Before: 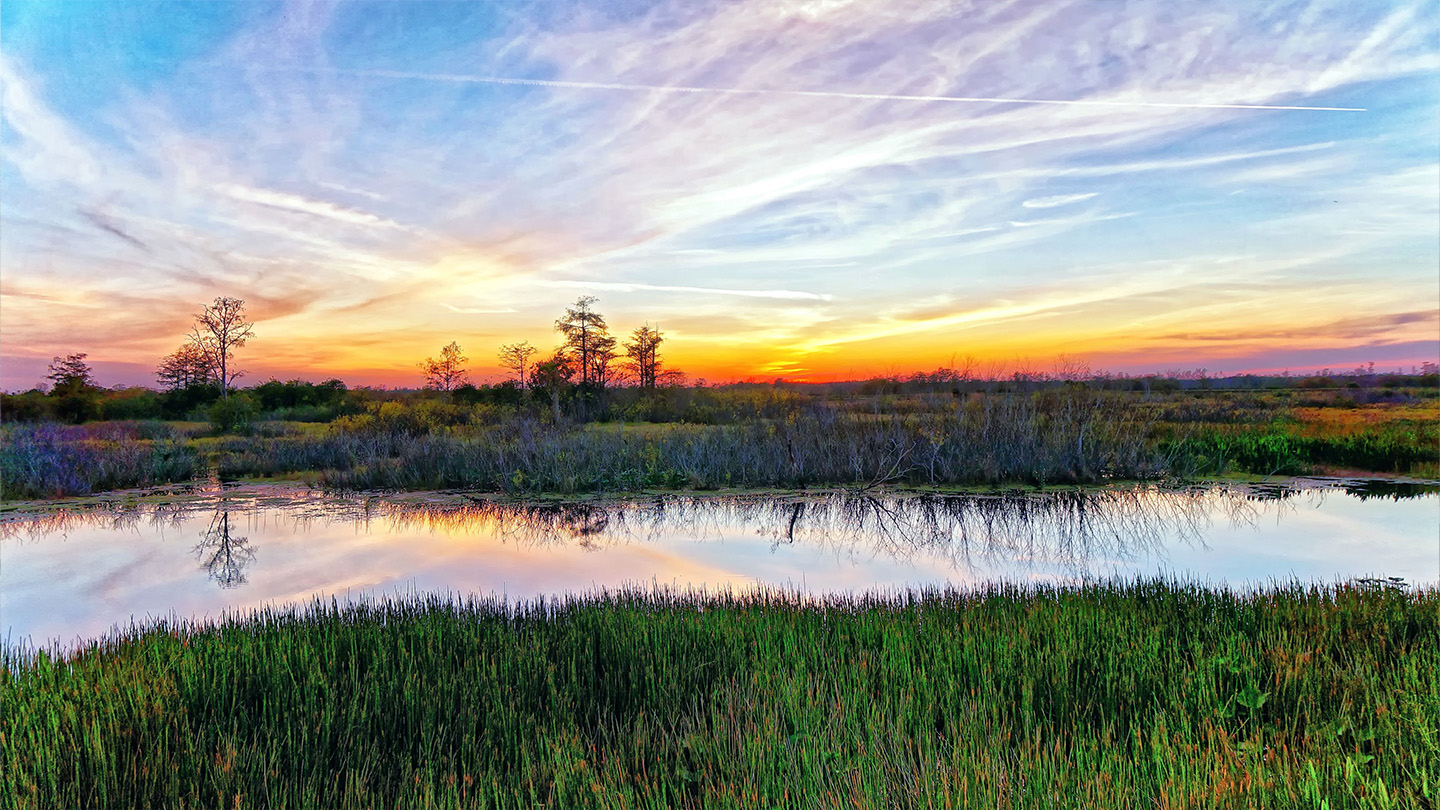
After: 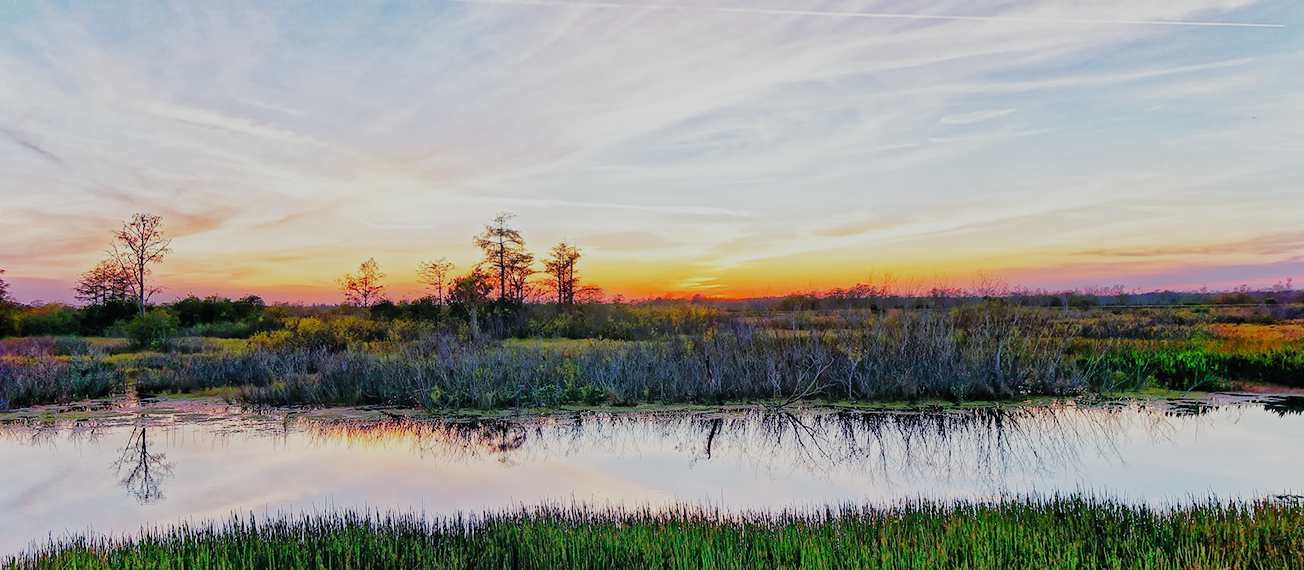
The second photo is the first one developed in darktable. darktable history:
exposure: exposure 0.401 EV, compensate exposure bias true, compensate highlight preservation false
local contrast: mode bilateral grid, contrast 100, coarseness 100, detail 90%, midtone range 0.2
filmic rgb: black relative exposure -7.37 EV, white relative exposure 5.09 EV, hardness 3.2, preserve chrominance no, color science v5 (2021), contrast in shadows safe, contrast in highlights safe
crop: left 5.762%, top 10.422%, right 3.662%, bottom 19.105%
